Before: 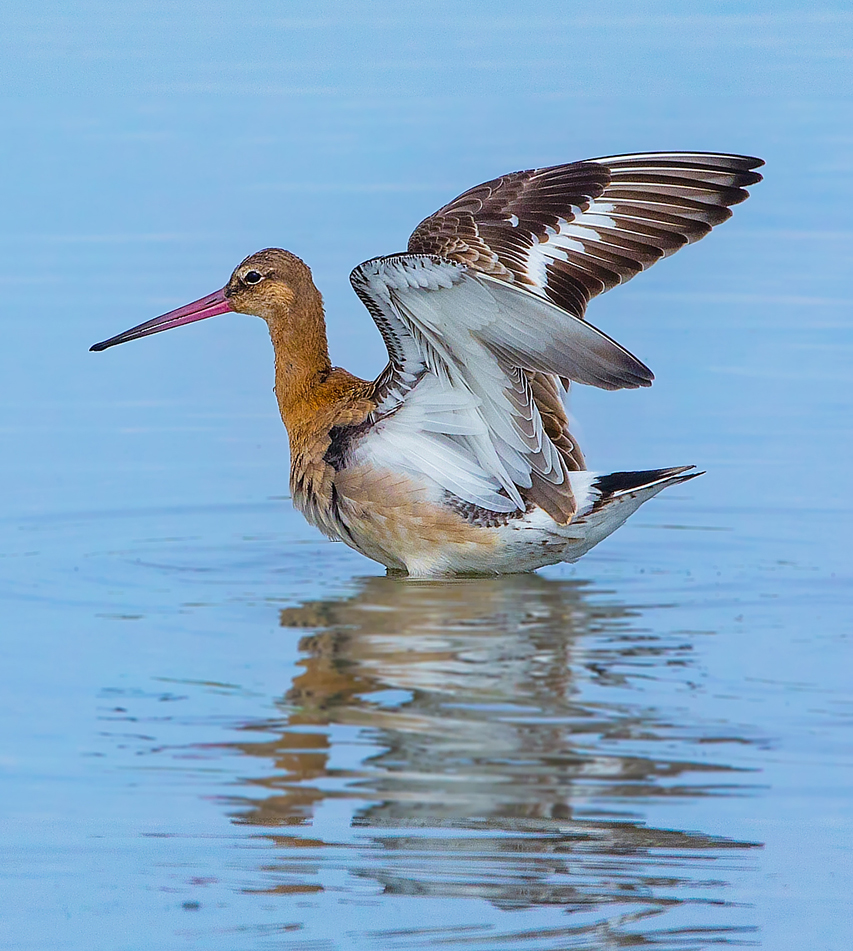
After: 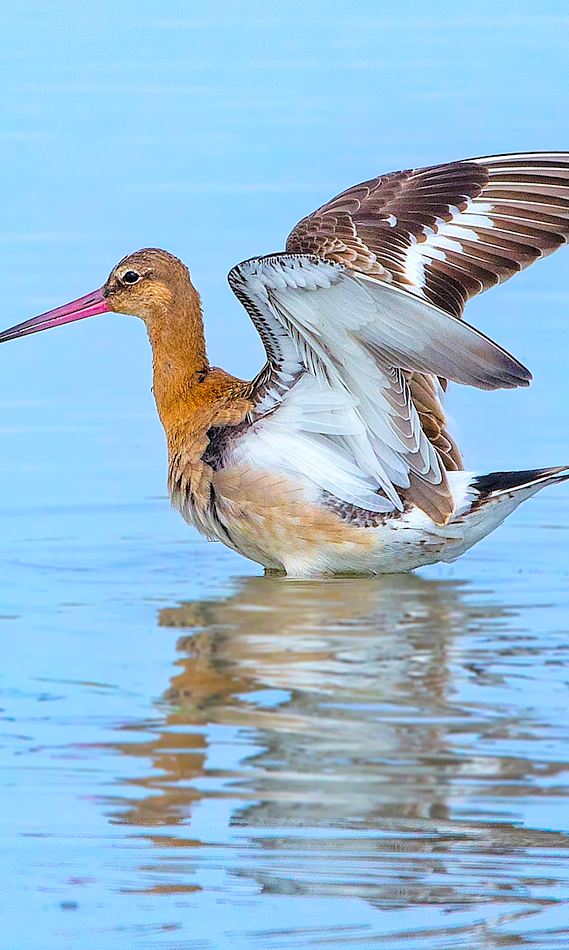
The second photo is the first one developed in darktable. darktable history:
shadows and highlights: shadows 25.33, highlights -25.56
crop and rotate: left 14.435%, right 18.798%
levels: white 99.89%, levels [0.044, 0.416, 0.908]
